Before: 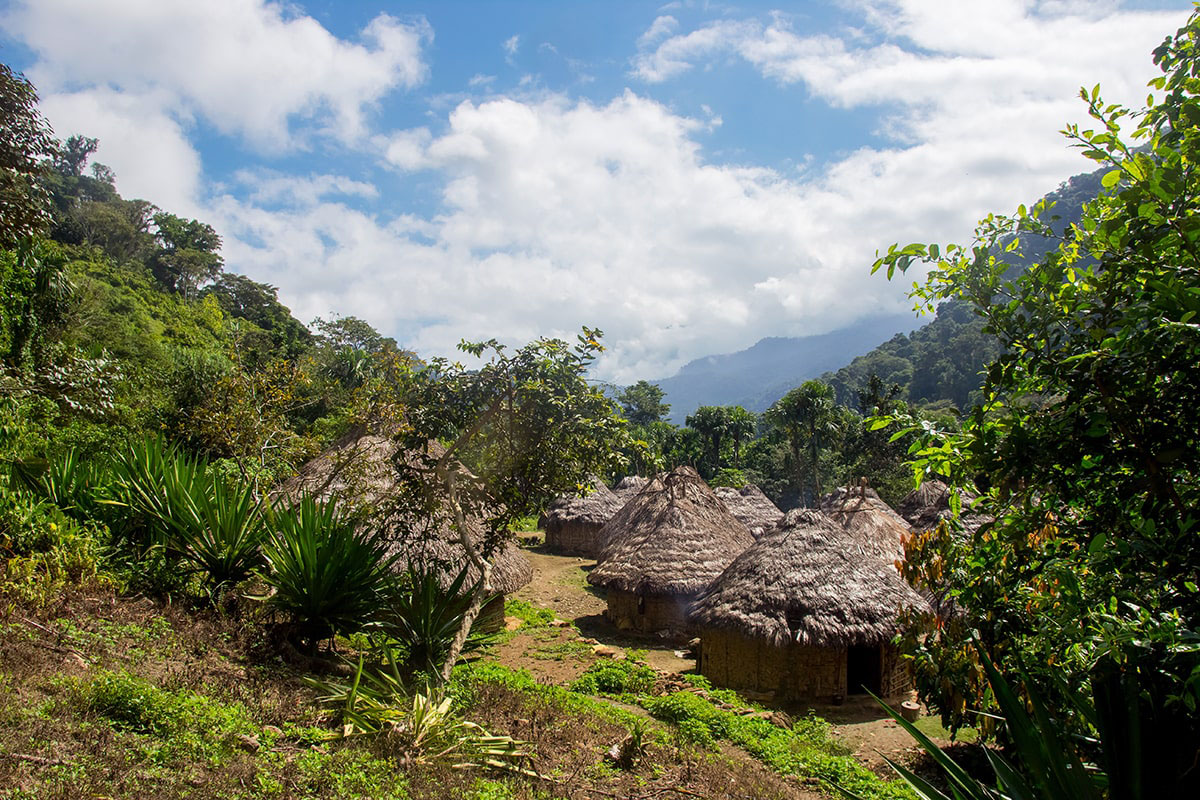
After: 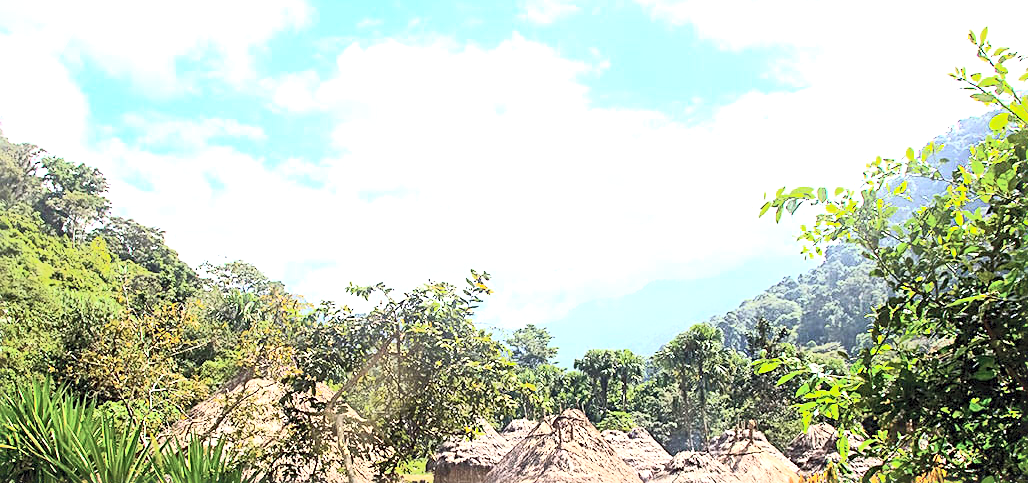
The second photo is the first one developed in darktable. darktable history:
exposure: black level correction 0, exposure 1.45 EV, compensate exposure bias true, compensate highlight preservation false
sharpen: radius 2.767
contrast brightness saturation: contrast 0.39, brightness 0.53
crop and rotate: left 9.345%, top 7.22%, right 4.982%, bottom 32.331%
vignetting: fall-off start 97.28%, fall-off radius 79%, brightness -0.462, saturation -0.3, width/height ratio 1.114, dithering 8-bit output, unbound false
color zones: curves: ch0 [(0, 0.5) (0.143, 0.5) (0.286, 0.456) (0.429, 0.5) (0.571, 0.5) (0.714, 0.5) (0.857, 0.5) (1, 0.5)]; ch1 [(0, 0.5) (0.143, 0.5) (0.286, 0.422) (0.429, 0.5) (0.571, 0.5) (0.714, 0.5) (0.857, 0.5) (1, 0.5)]
